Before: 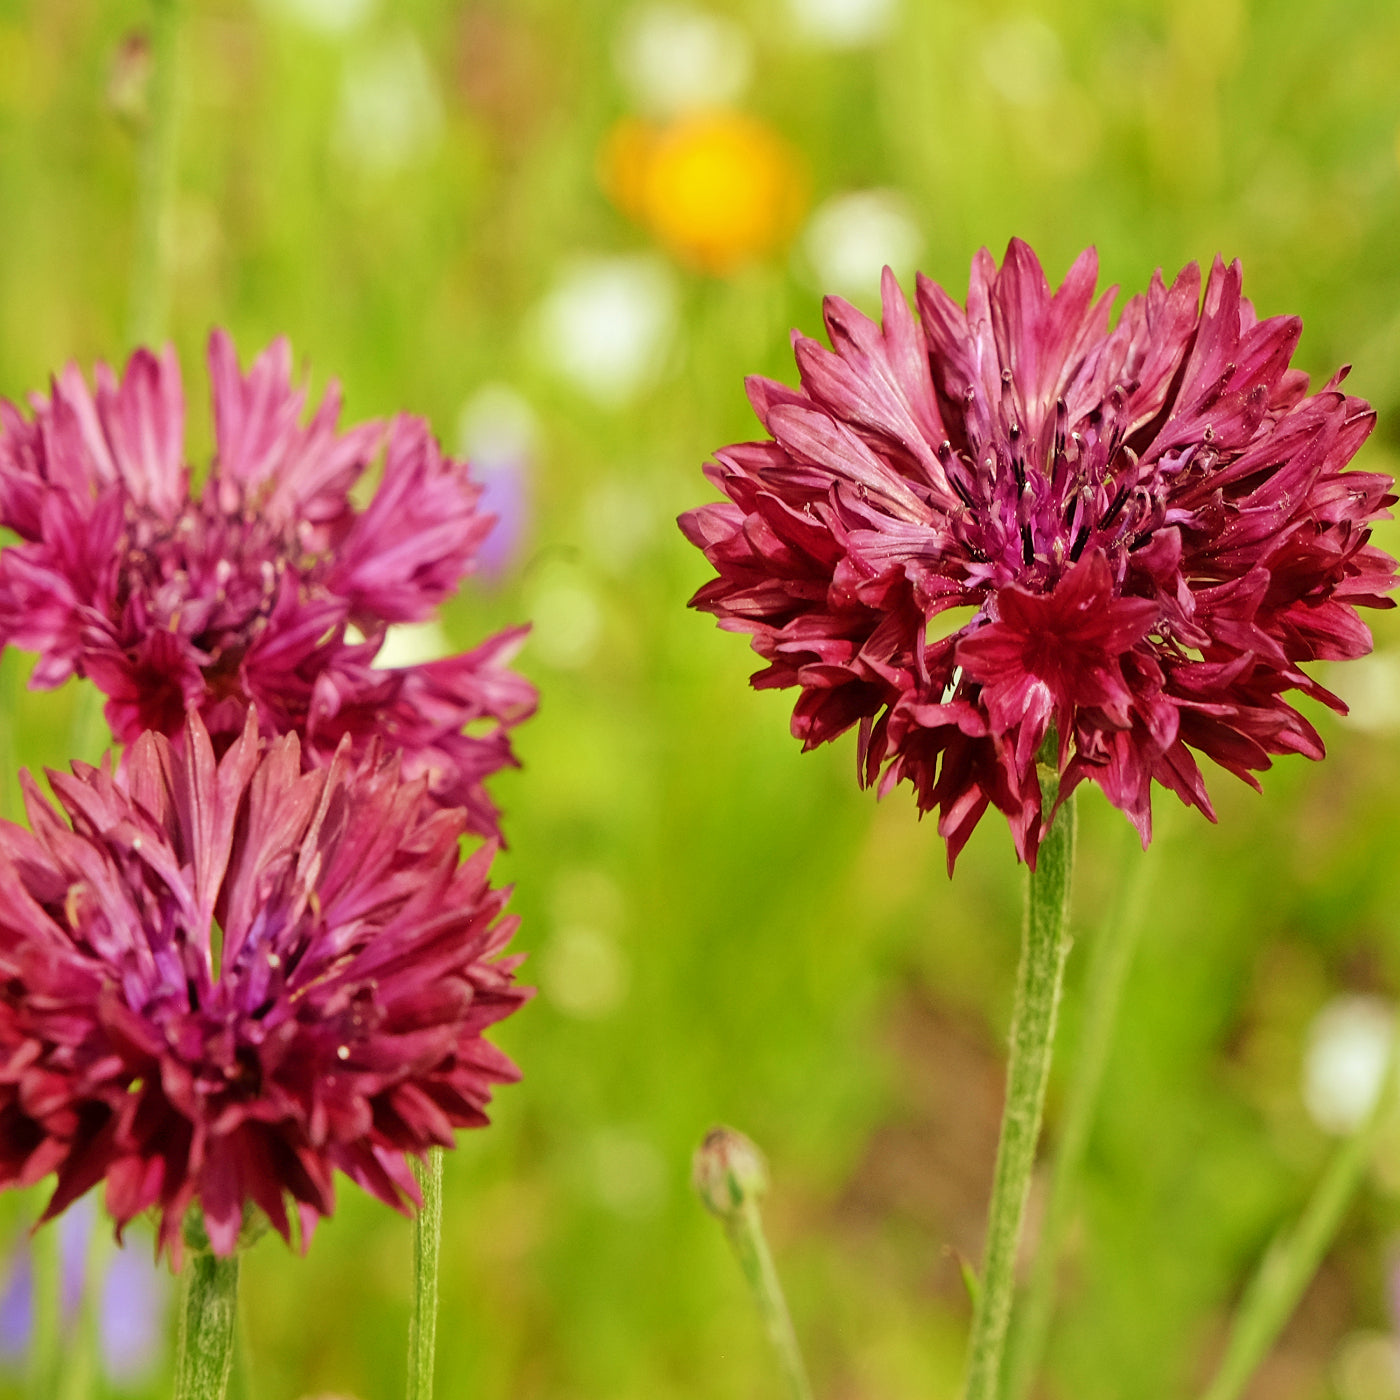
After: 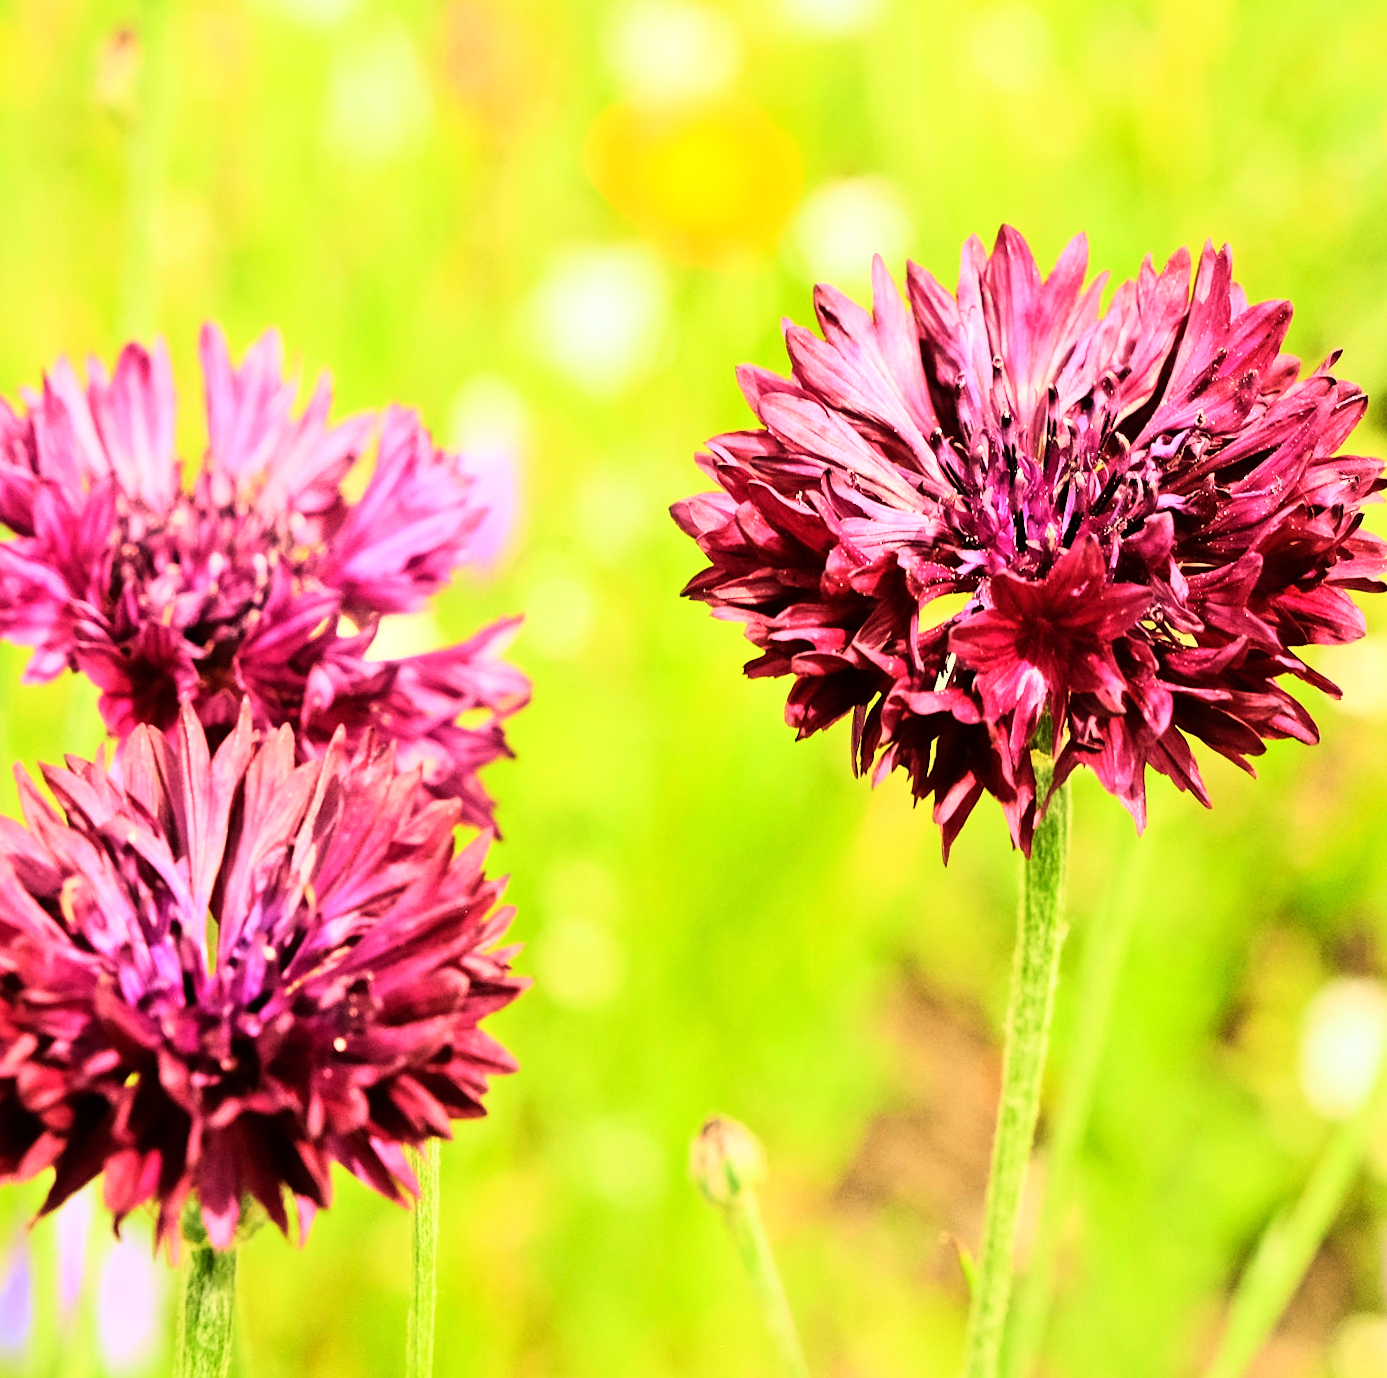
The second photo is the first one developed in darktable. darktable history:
rotate and perspective: rotation -0.45°, automatic cropping original format, crop left 0.008, crop right 0.992, crop top 0.012, crop bottom 0.988
rgb curve: curves: ch0 [(0, 0) (0.21, 0.15) (0.24, 0.21) (0.5, 0.75) (0.75, 0.96) (0.89, 0.99) (1, 1)]; ch1 [(0, 0.02) (0.21, 0.13) (0.25, 0.2) (0.5, 0.67) (0.75, 0.9) (0.89, 0.97) (1, 1)]; ch2 [(0, 0.02) (0.21, 0.13) (0.25, 0.2) (0.5, 0.67) (0.75, 0.9) (0.89, 0.97) (1, 1)], compensate middle gray true
